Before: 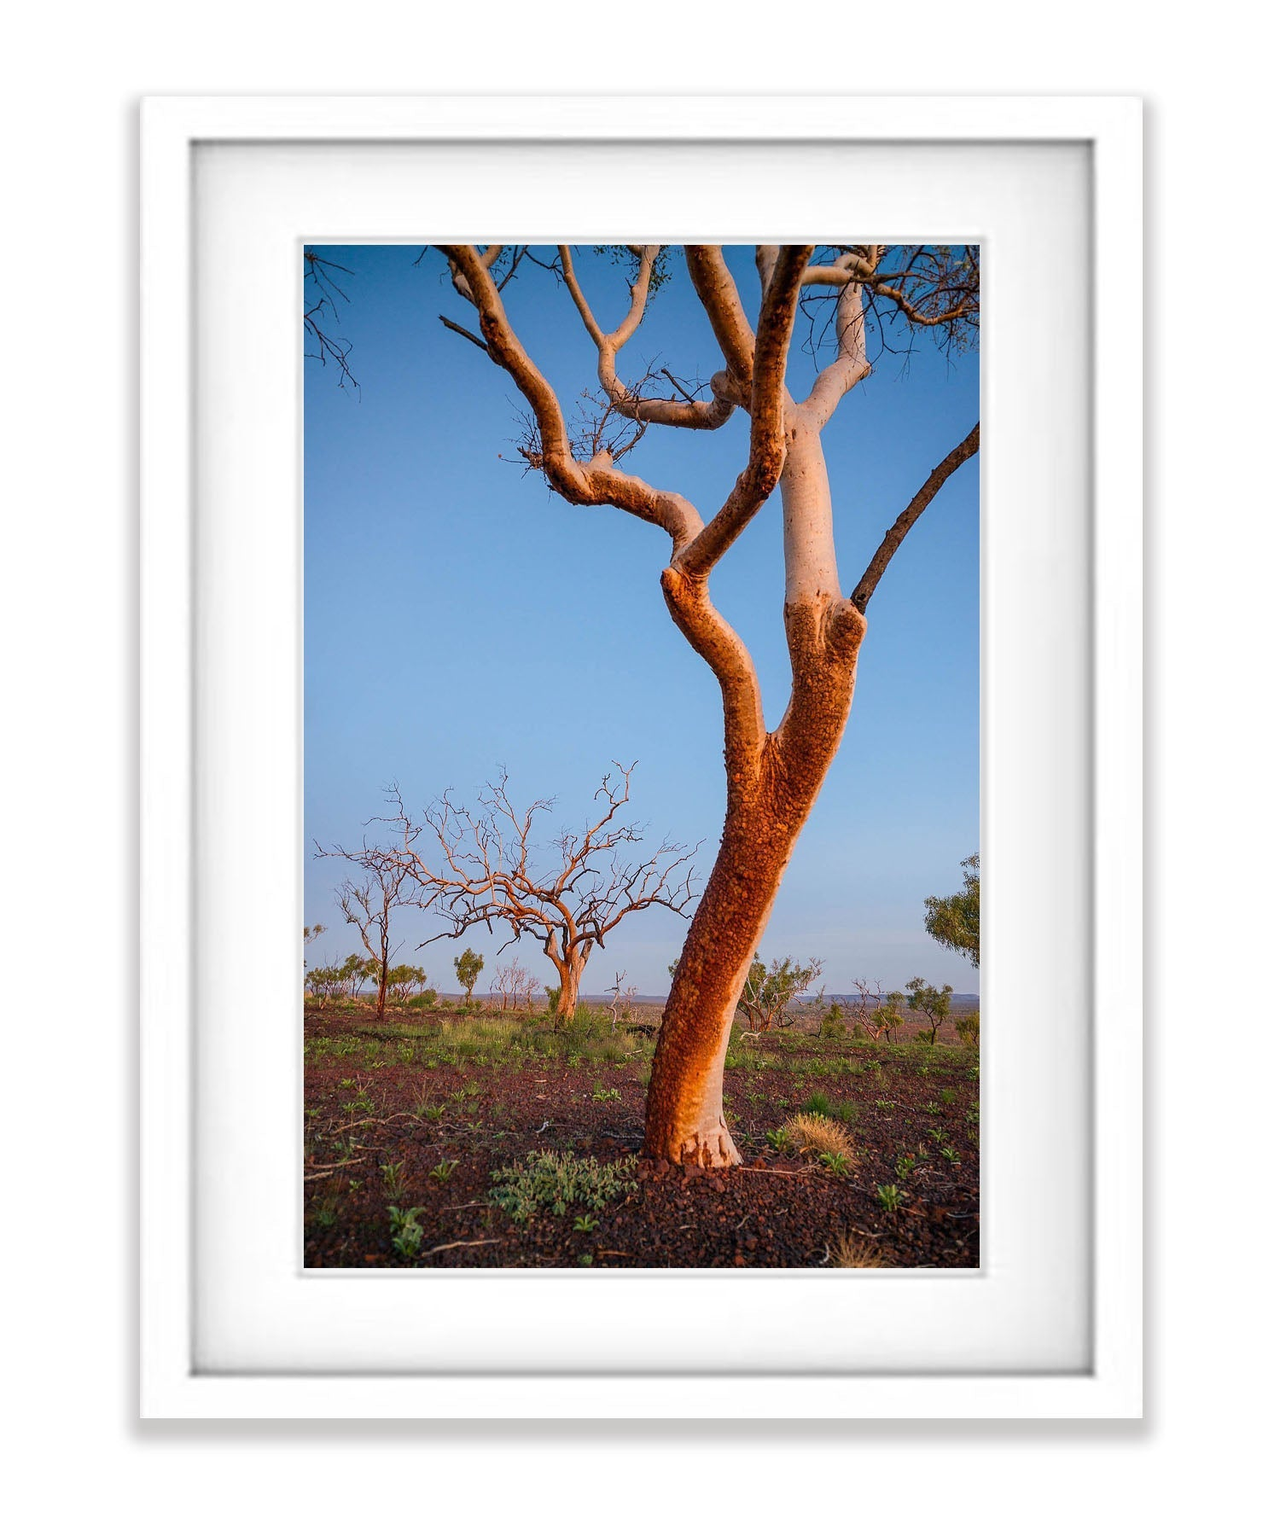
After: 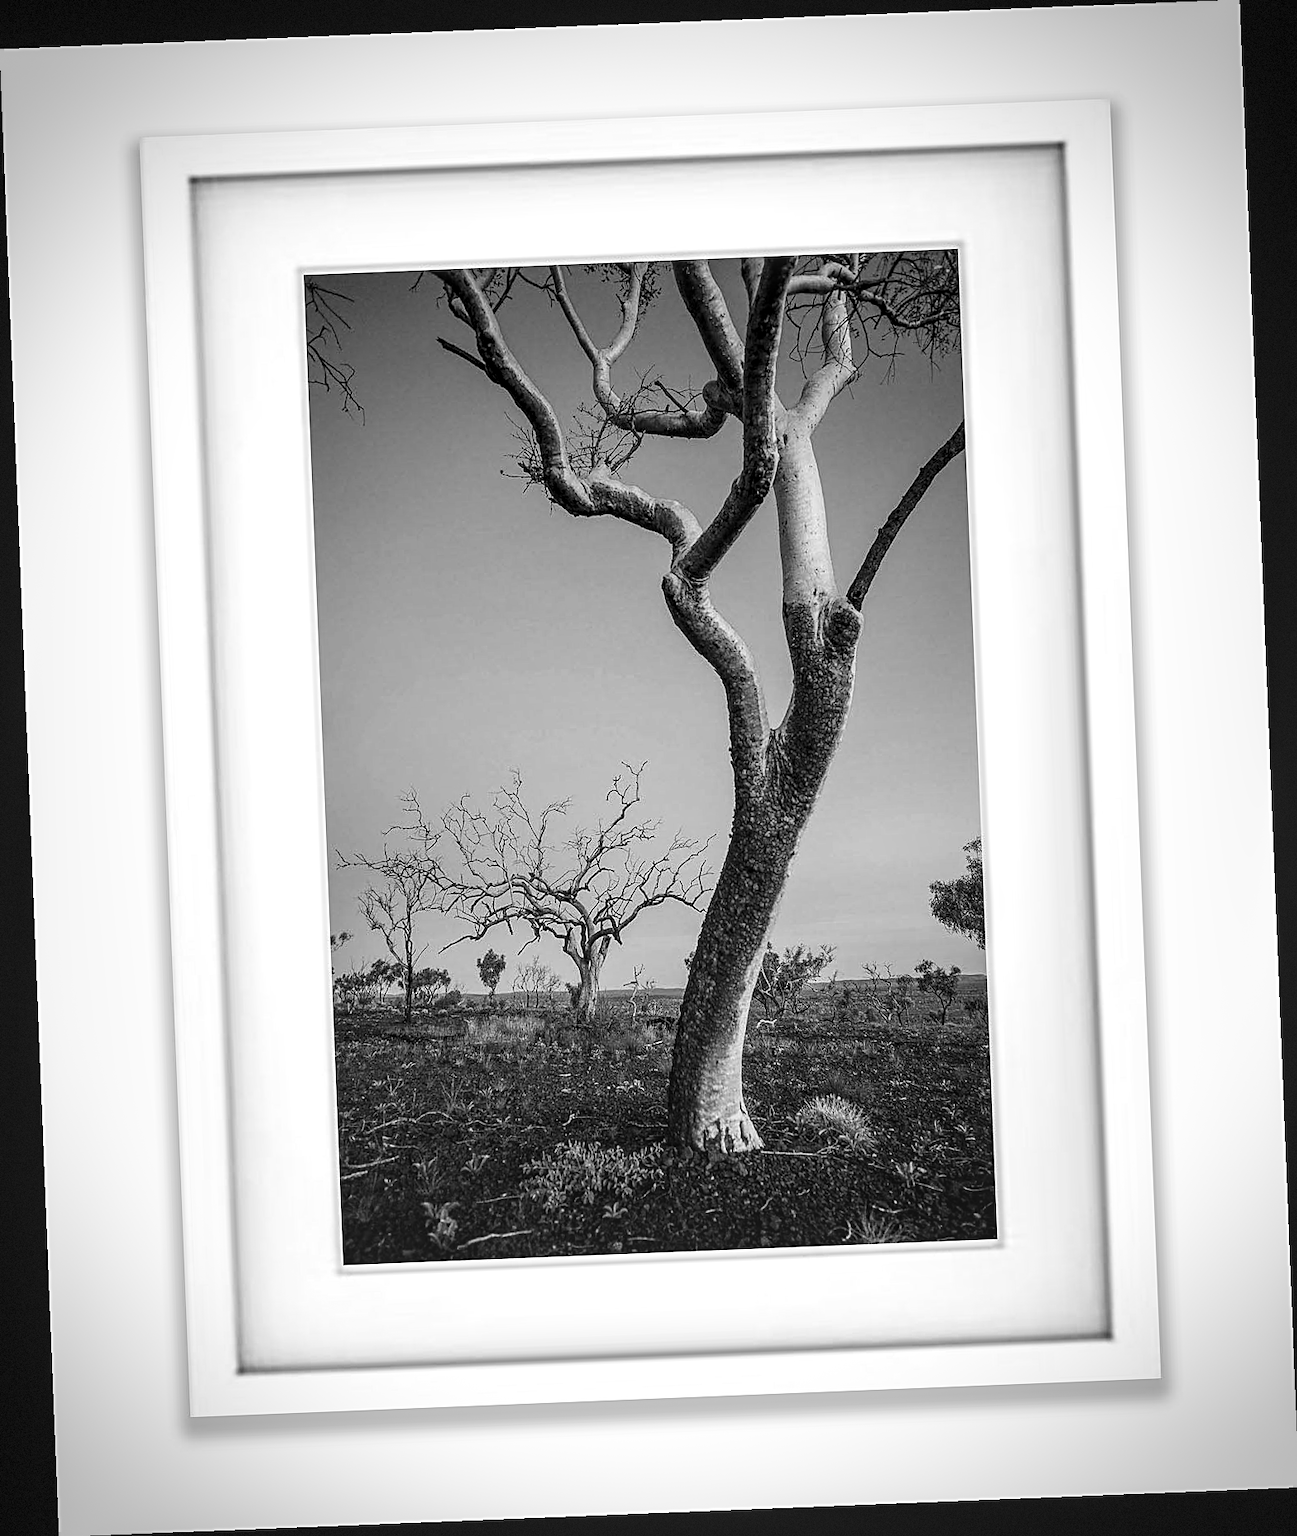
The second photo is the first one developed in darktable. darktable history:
local contrast: on, module defaults
vignetting: dithering 8-bit output, unbound false
sharpen: on, module defaults
contrast brightness saturation: contrast 0.19, brightness -0.11, saturation 0.21
rotate and perspective: rotation -2.29°, automatic cropping off
white balance: red 0.948, green 1.02, blue 1.176
monochrome: a 32, b 64, size 2.3, highlights 1
levels: levels [0, 0.476, 0.951]
